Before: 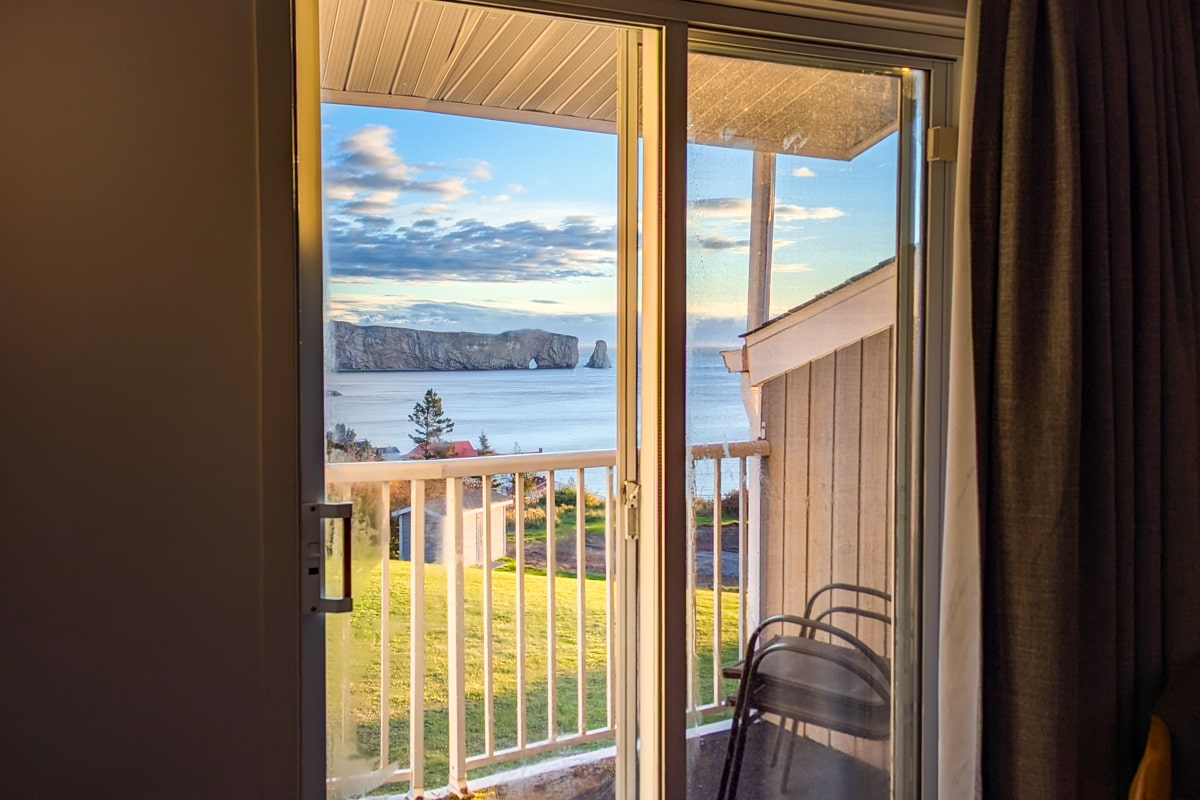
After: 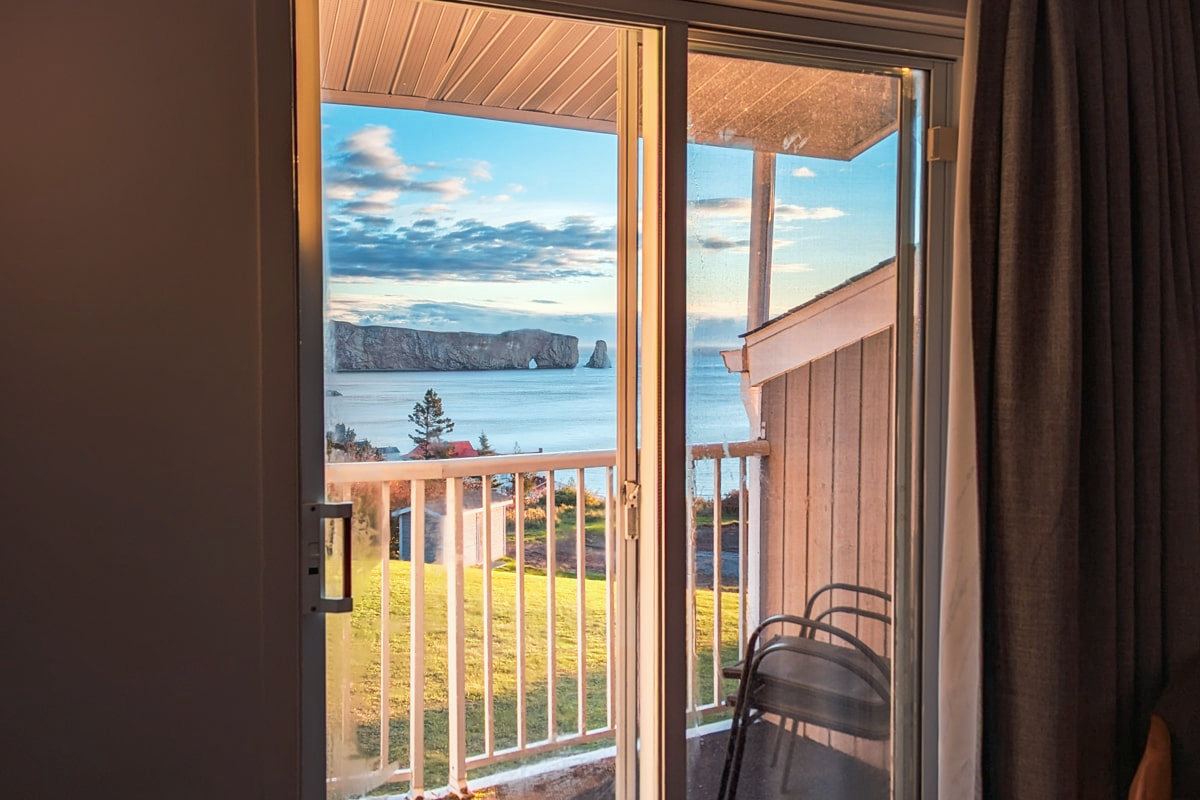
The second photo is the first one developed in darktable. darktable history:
tone curve: curves: ch0 [(0, 0) (0.003, 0.013) (0.011, 0.02) (0.025, 0.037) (0.044, 0.068) (0.069, 0.108) (0.1, 0.138) (0.136, 0.168) (0.177, 0.203) (0.224, 0.241) (0.277, 0.281) (0.335, 0.328) (0.399, 0.382) (0.468, 0.448) (0.543, 0.519) (0.623, 0.603) (0.709, 0.705) (0.801, 0.808) (0.898, 0.903) (1, 1)], preserve colors none
color look up table: target L [99.17, 98.2, 92.07, 90.91, 79.85, 69.89, 65.16, 63.14, 61.94, 33.15, 5.055, 200.88, 83.55, 79.57, 76.79, 69.73, 60.04, 56.05, 50.09, 52.48, 48.82, 46.04, 45.02, 29.68, 15.48, 94.97, 71.76, 67.1, 60.76, 57, 49.15, 52.08, 44.28, 40.86, 24.5, 23.99, 26.32, 23.39, 29.61, 13.11, 4.387, 3.812, 93.15, 86.05, 79.31, 72.61, 65.39, 49.22, 19.12], target a [-17.65, -24.42, -40.67, -17.92, -13.75, -37.97, -33.54, 0.041, -6.946, -24.2, 1.515, 0, 11.22, 25.26, 12.19, 33.59, 59.09, 31, 64.22, 15.07, 73.94, 72.22, 39.91, 7.984, 35, 2.984, 14.38, 47.45, 21.34, 0.053, 77.37, 76.9, 4.11, 20.49, 60.85, 59.02, 27.04, 53.39, -7.55, 46.66, 24.26, 8.468, -43.04, -10.83, -16.33, -25.27, -35.01, -4.561, -12.54], target b [51.63, 83.92, 16.45, 31.92, 56.59, 53.63, 25, 56.45, 11.82, 24.32, 4.796, -0.001, 59.25, 15.94, 32.22, 51.78, 66.39, 21.48, 25.99, 29.37, 31.32, 56.15, 46.82, 11.19, 21.94, -8.996, -26.32, -7.965, -7.171, -43.85, -35.55, 3.403, -54.6, -69.46, -83.13, -53.19, -17.31, 3.18, -33.99, -74.78, -54.21, -4.811, -13.4, -2.72, -26.18, -32.91, -2.902, -18.54, -3.209], num patches 49
